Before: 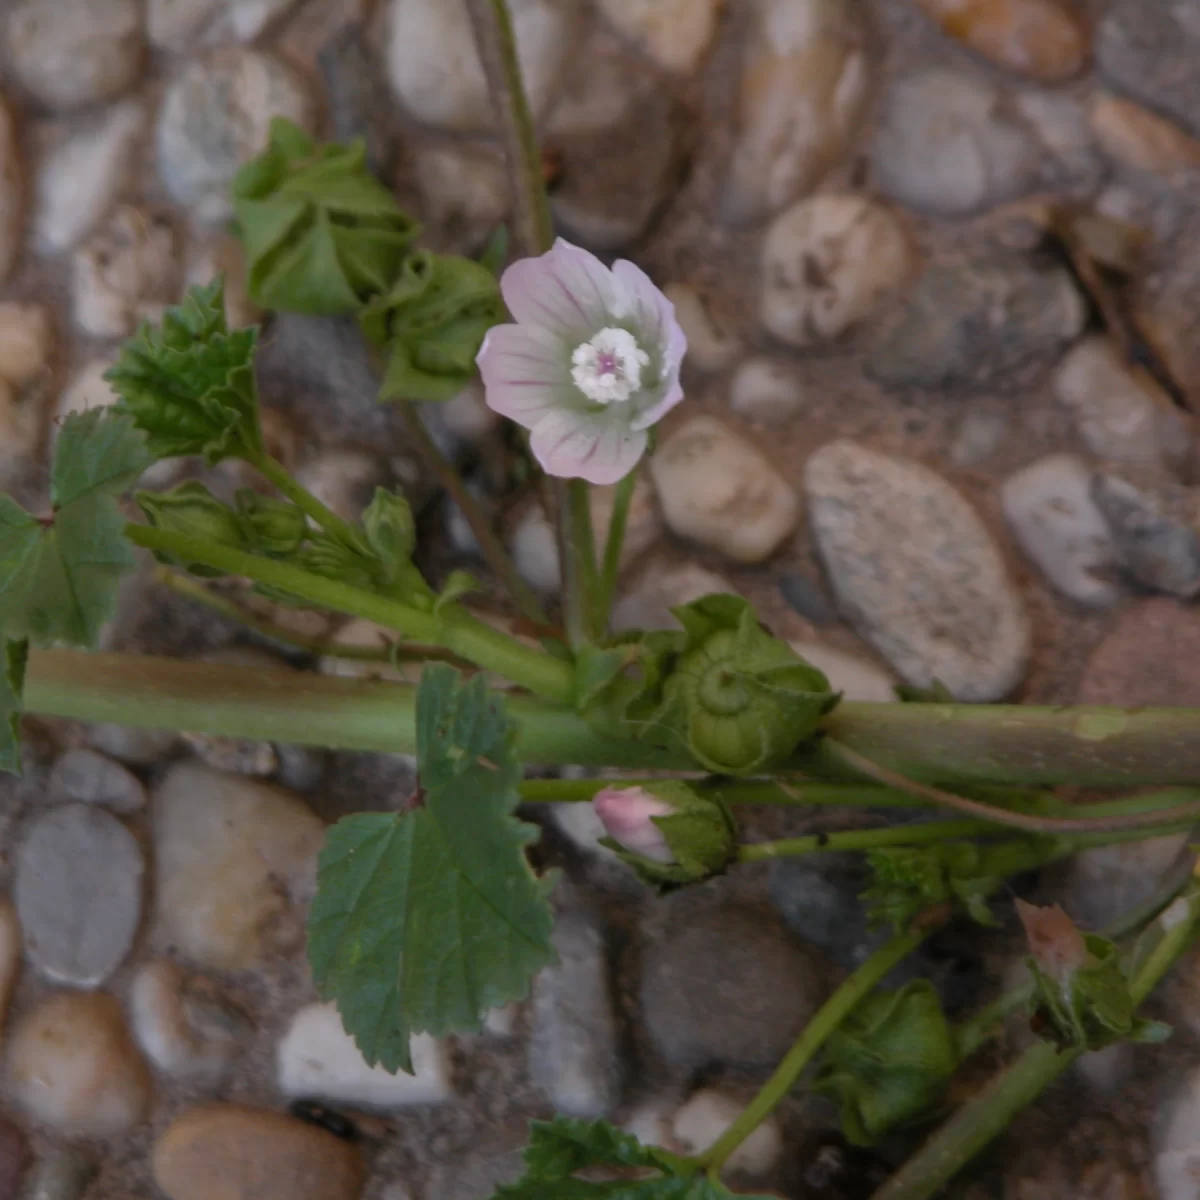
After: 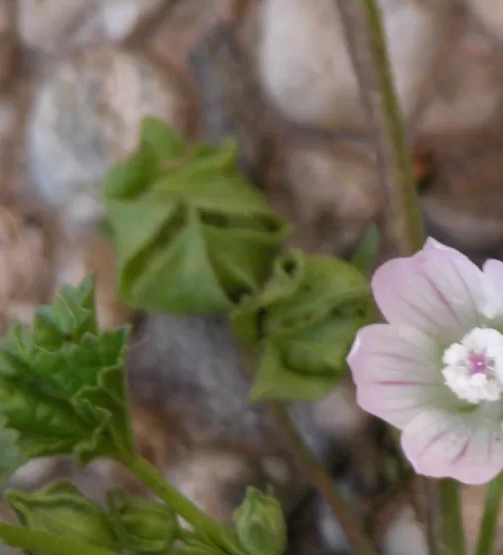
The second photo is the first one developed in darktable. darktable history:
base curve: curves: ch0 [(0, 0) (0.579, 0.807) (1, 1)], preserve colors none
crop and rotate: left 10.817%, top 0.062%, right 47.194%, bottom 53.626%
